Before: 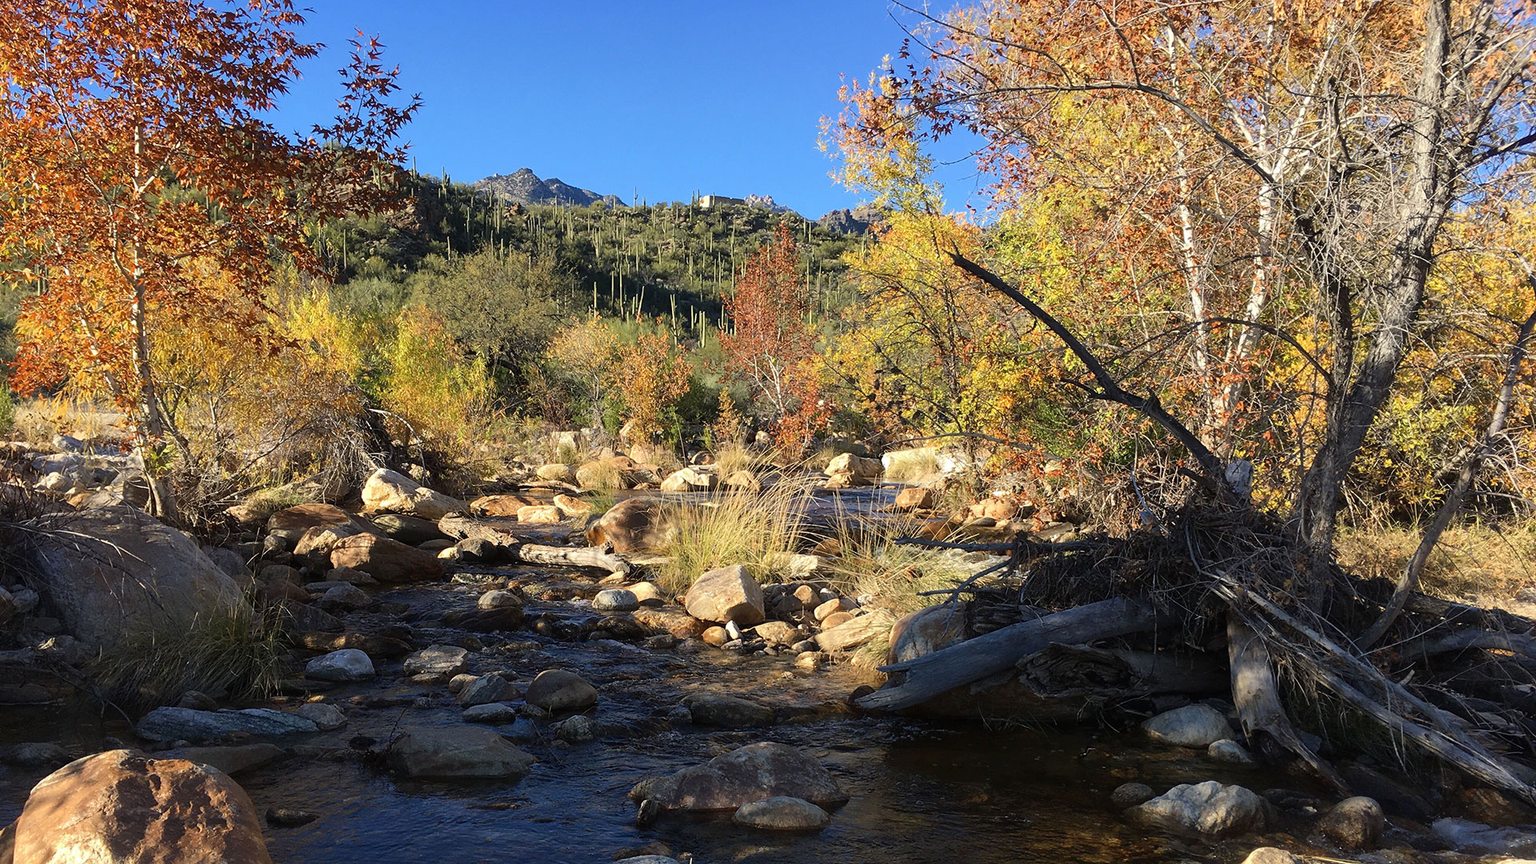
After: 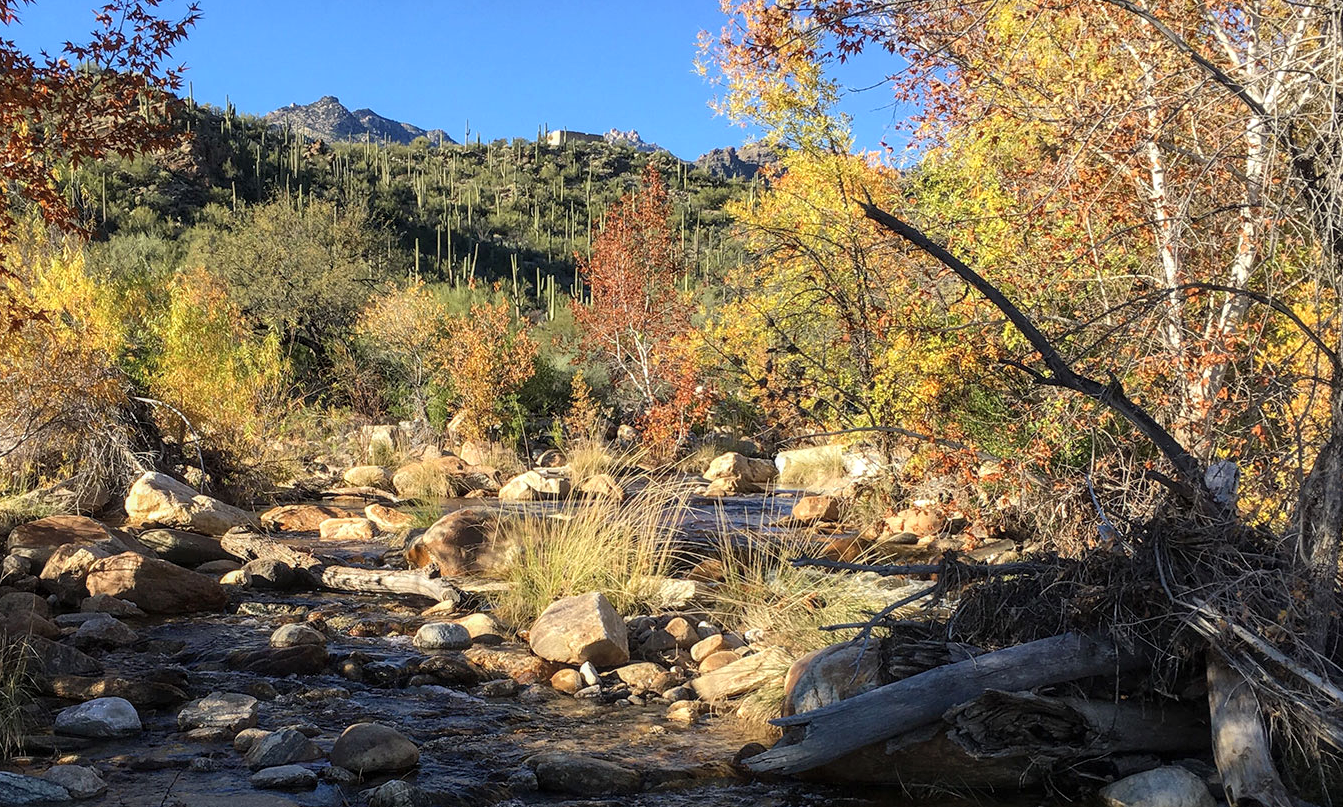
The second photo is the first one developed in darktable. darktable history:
crop and rotate: left 17.046%, top 10.659%, right 12.989%, bottom 14.553%
contrast brightness saturation: contrast 0.05, brightness 0.06, saturation 0.01
local contrast: on, module defaults
